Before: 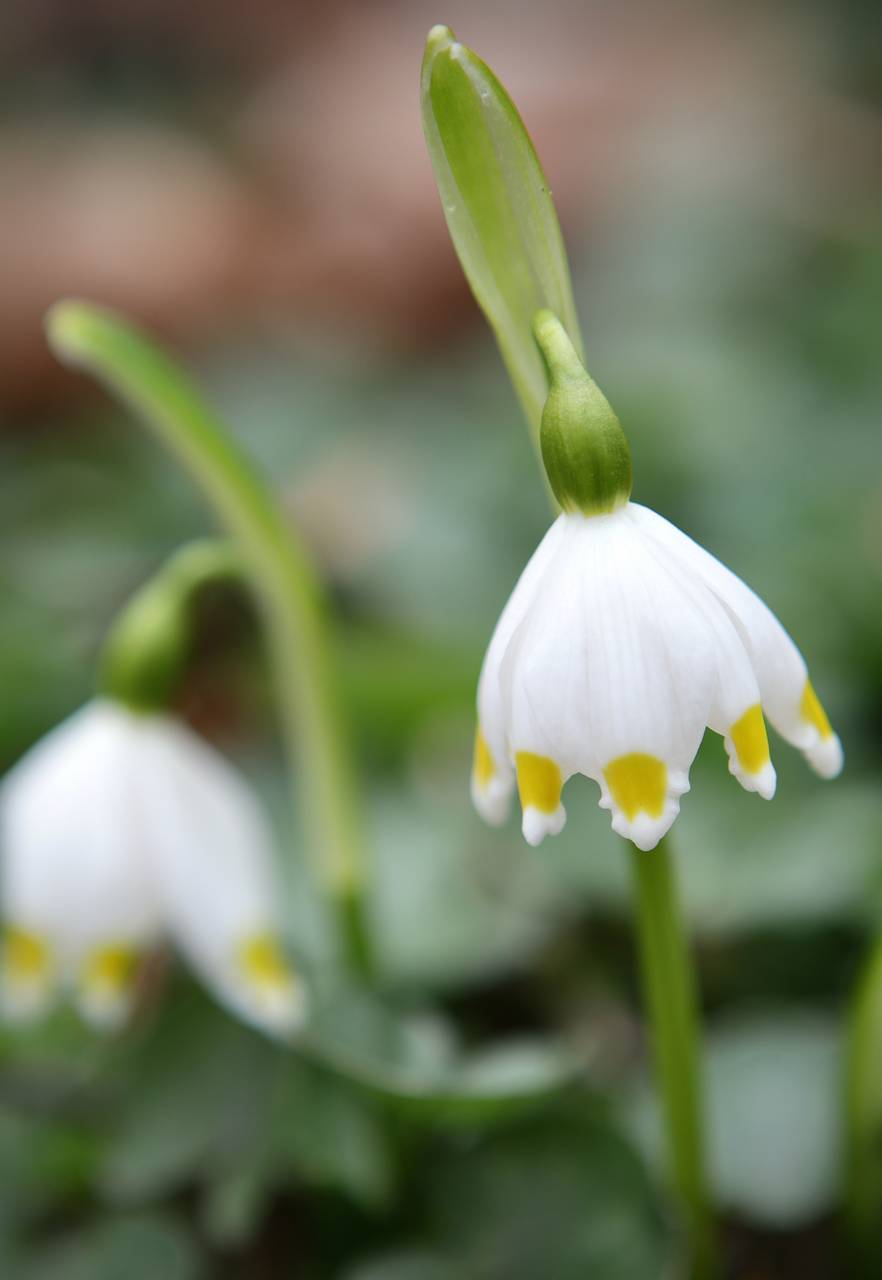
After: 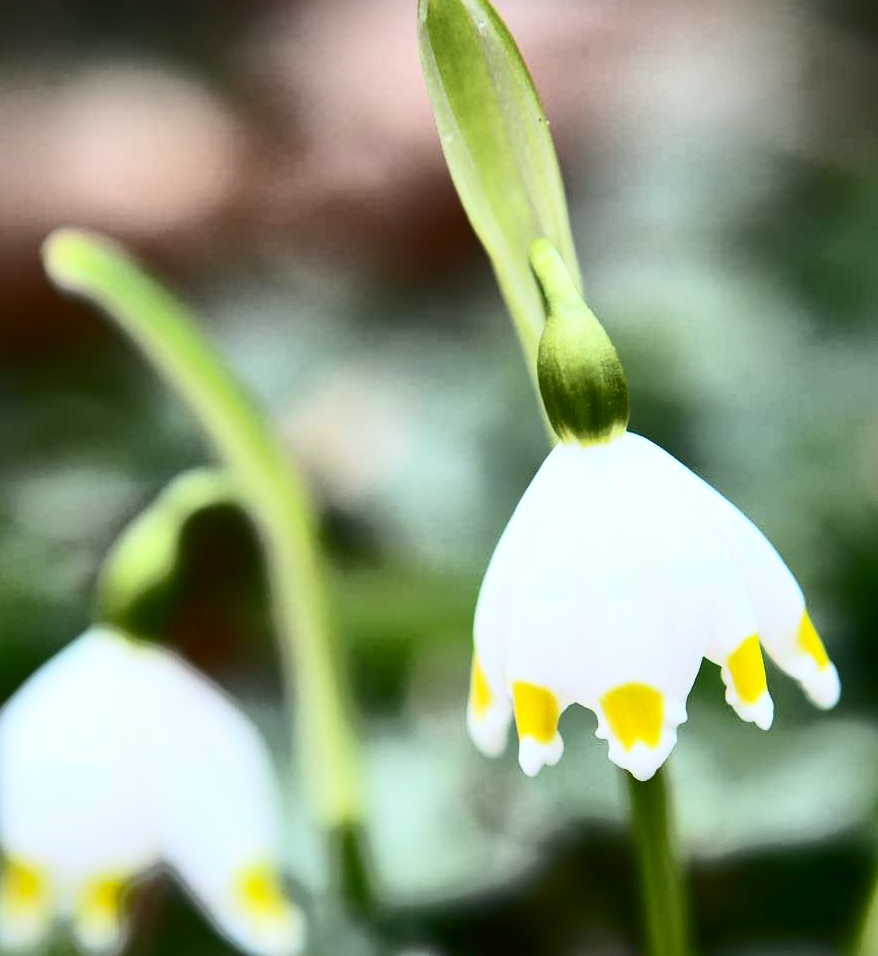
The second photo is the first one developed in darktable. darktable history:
shadows and highlights: shadows 40, highlights -60
contrast brightness saturation: contrast 0.93, brightness 0.2
crop: left 0.387%, top 5.469%, bottom 19.809%
white balance: red 0.974, blue 1.044
